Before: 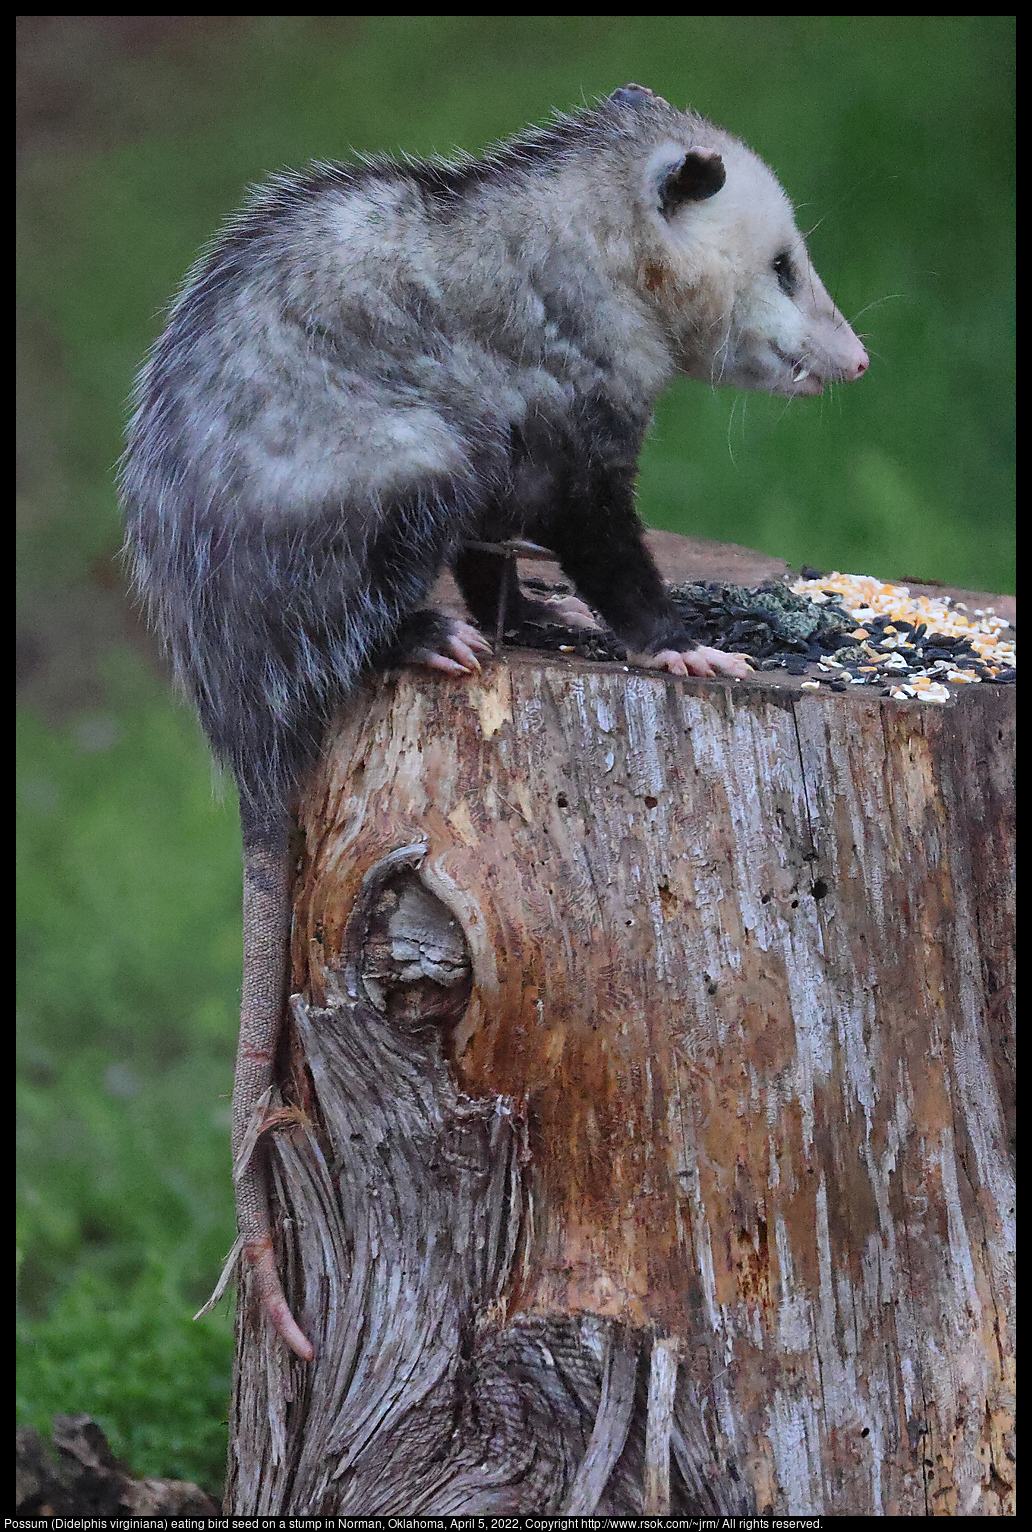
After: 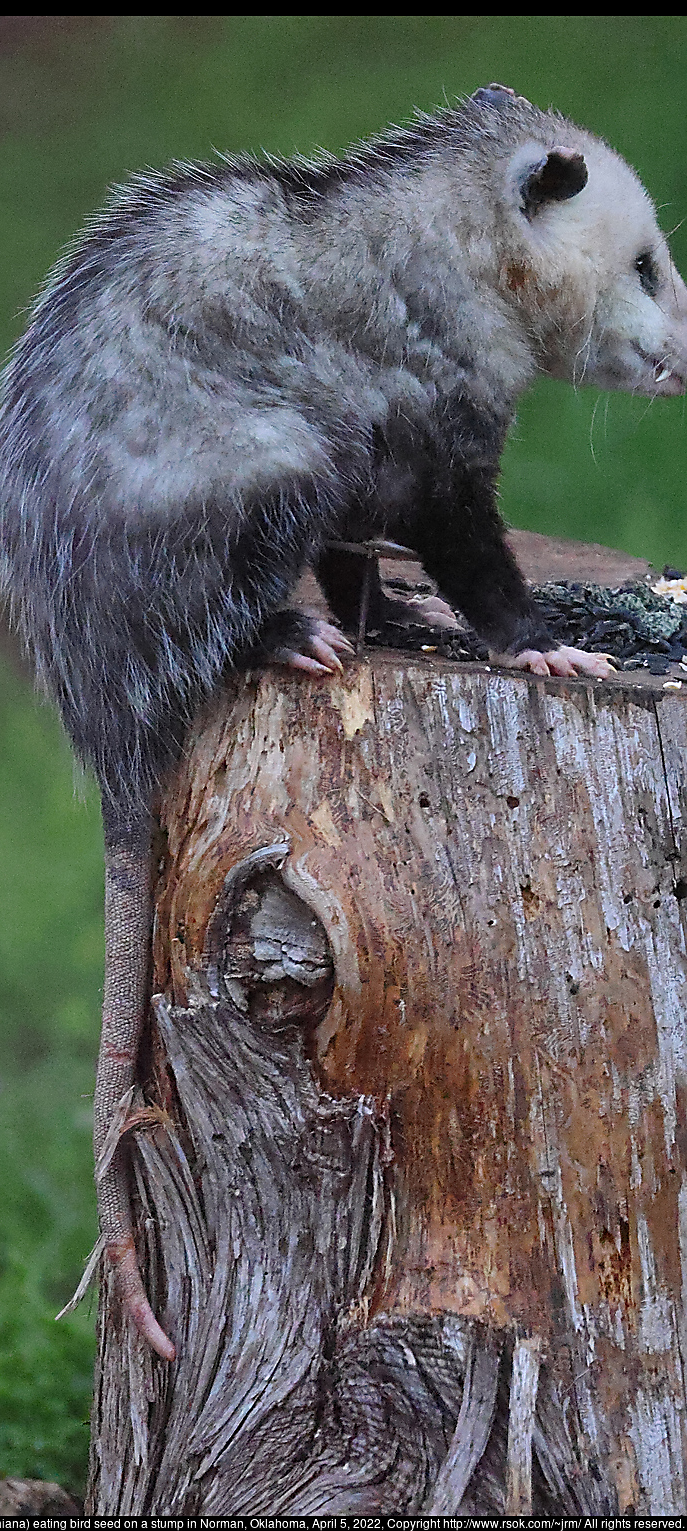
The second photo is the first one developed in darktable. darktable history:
crop and rotate: left 13.404%, right 19.956%
sharpen: on, module defaults
